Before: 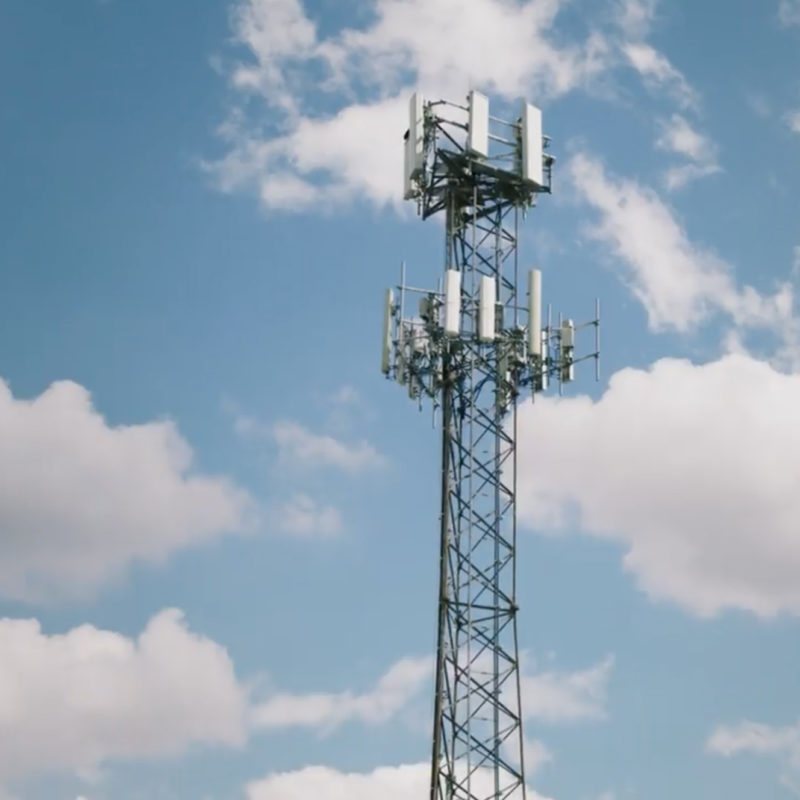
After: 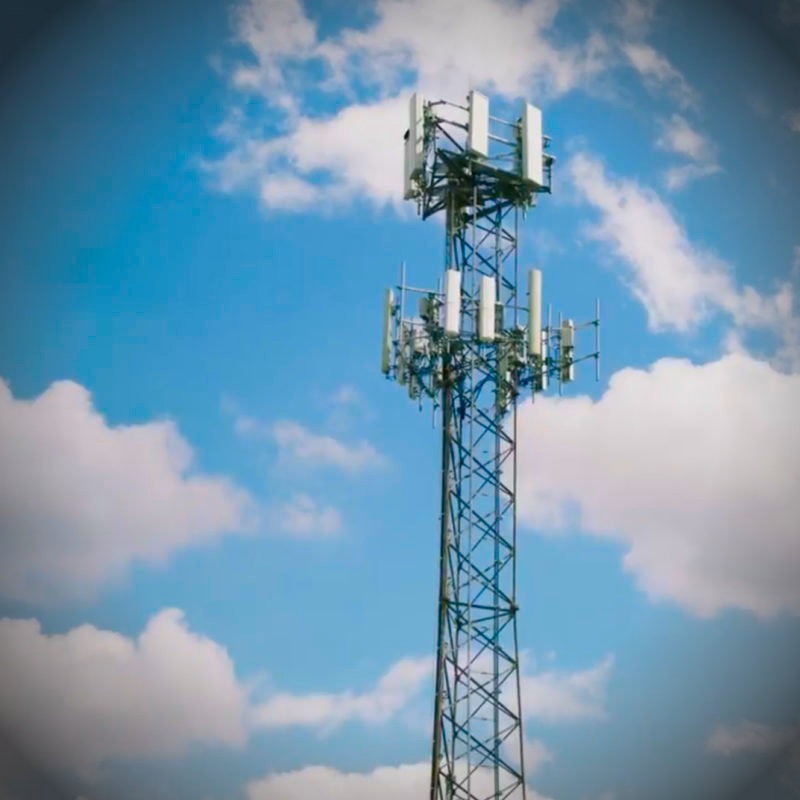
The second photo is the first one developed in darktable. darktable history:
vignetting: brightness -0.864, unbound false
exposure: compensate highlight preservation false
color balance rgb: perceptual saturation grading › global saturation 35.763%, perceptual saturation grading › shadows 36.148%, global vibrance 44.639%
